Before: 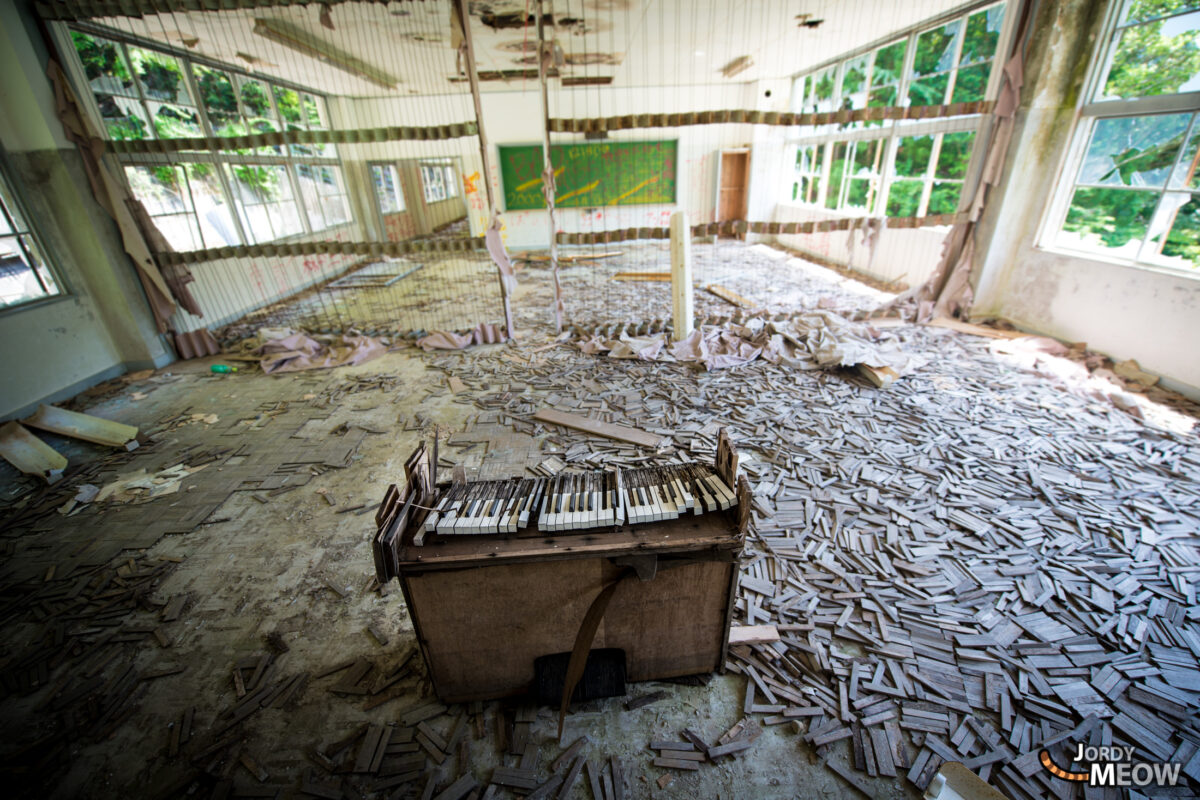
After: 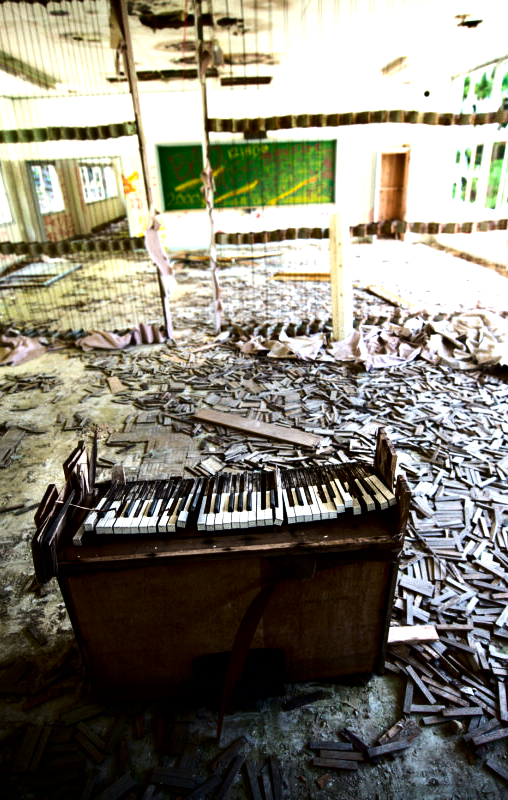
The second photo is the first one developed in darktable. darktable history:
crop: left 28.419%, right 29.221%
contrast brightness saturation: contrast 0.101, brightness -0.266, saturation 0.149
tone equalizer: -8 EV -1.06 EV, -7 EV -1.02 EV, -6 EV -0.868 EV, -5 EV -0.599 EV, -3 EV 0.59 EV, -2 EV 0.876 EV, -1 EV 0.988 EV, +0 EV 1.06 EV, edges refinement/feathering 500, mask exposure compensation -1.57 EV, preserve details no
